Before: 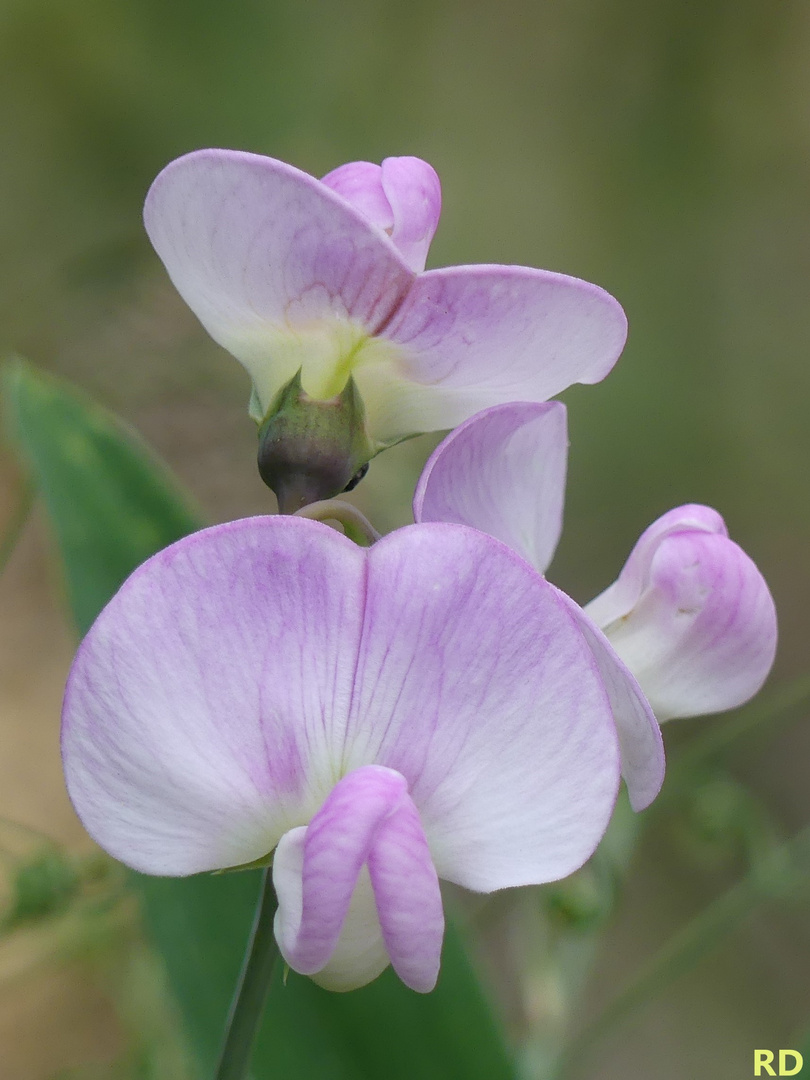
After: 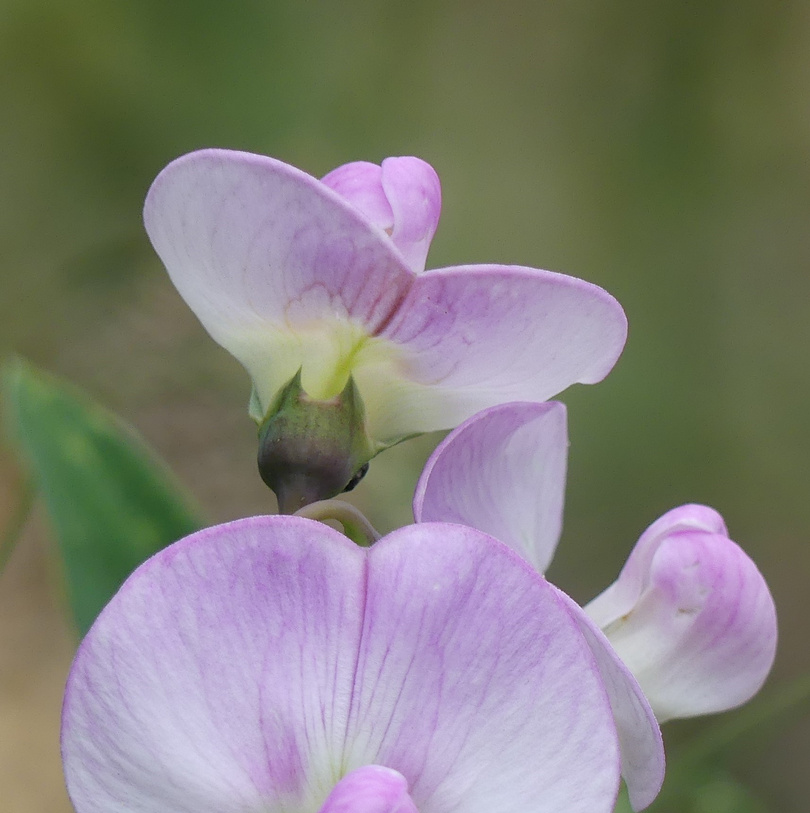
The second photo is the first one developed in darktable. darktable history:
crop: bottom 24.697%
